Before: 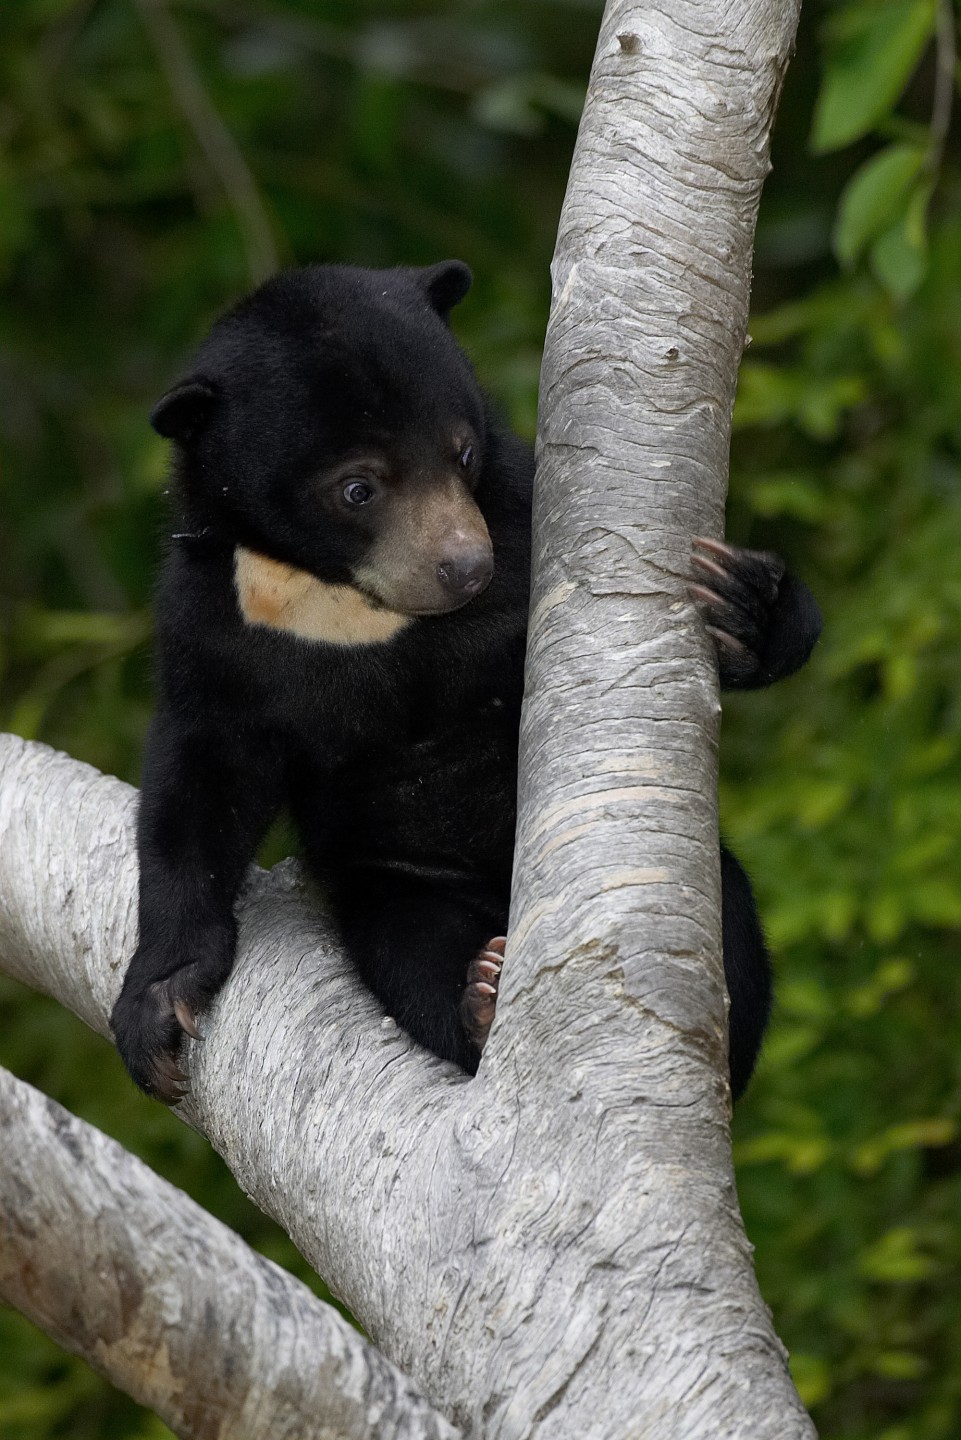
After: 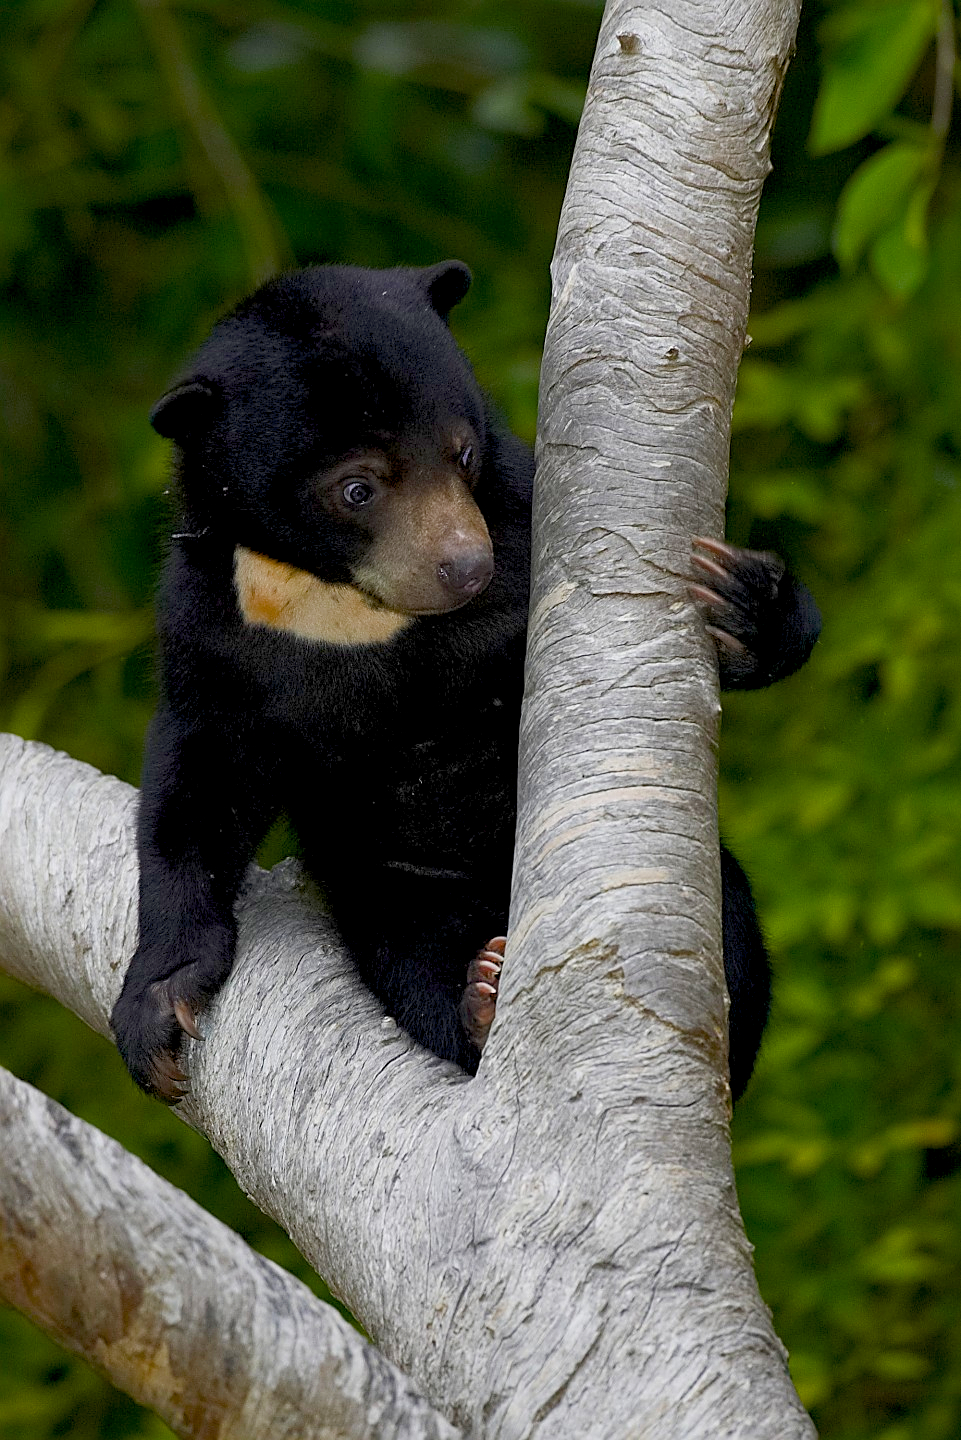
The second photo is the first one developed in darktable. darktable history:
color balance rgb: global offset › luminance -0.5%, perceptual saturation grading › highlights -17.77%, perceptual saturation grading › mid-tones 33.1%, perceptual saturation grading › shadows 50.52%, perceptual brilliance grading › highlights 10.8%, perceptual brilliance grading › shadows -10.8%, global vibrance 24.22%, contrast -25%
sharpen: on, module defaults
